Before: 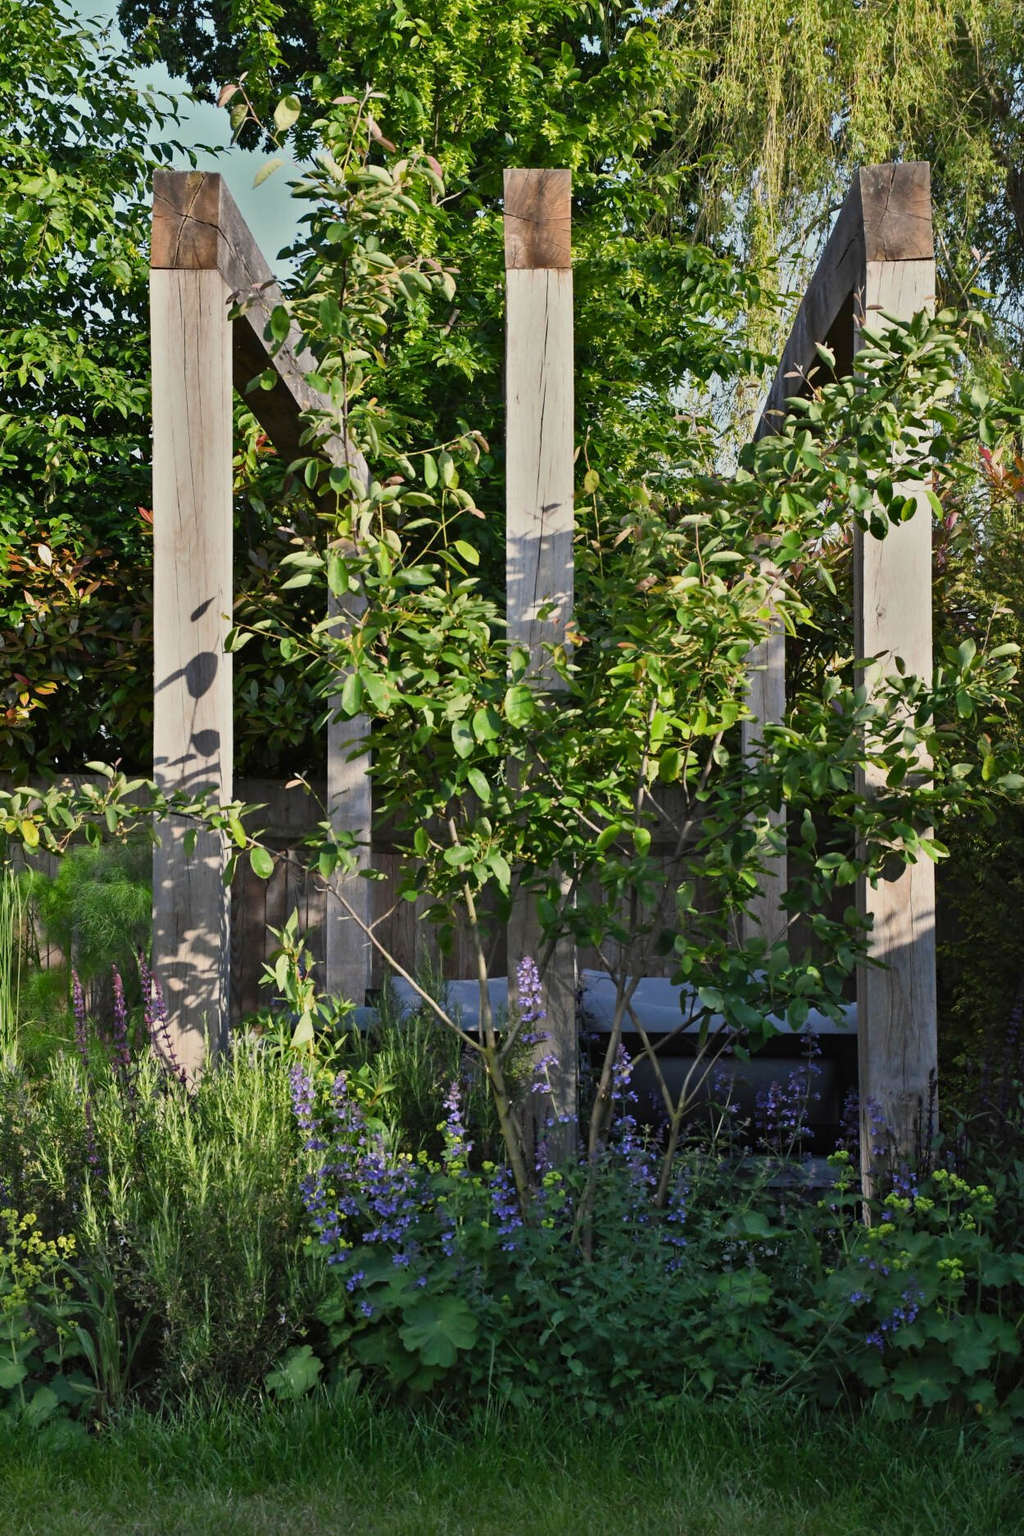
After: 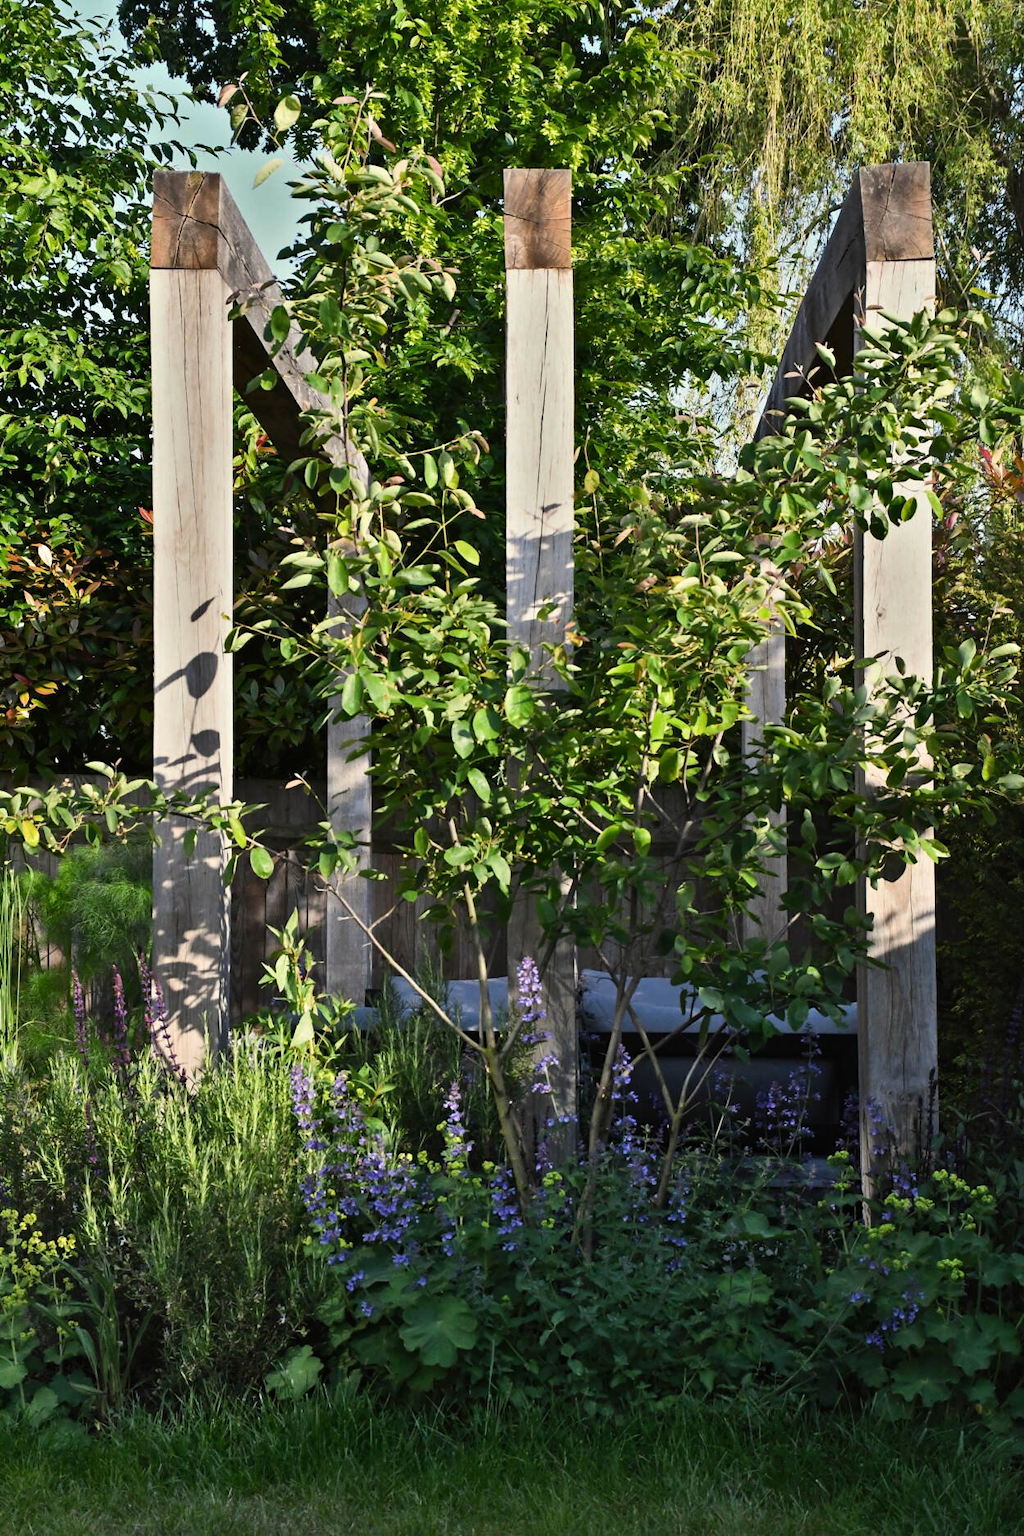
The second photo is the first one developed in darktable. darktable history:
tone equalizer: -8 EV -0.418 EV, -7 EV -0.423 EV, -6 EV -0.373 EV, -5 EV -0.243 EV, -3 EV 0.196 EV, -2 EV 0.308 EV, -1 EV 0.375 EV, +0 EV 0.401 EV, edges refinement/feathering 500, mask exposure compensation -1.57 EV, preserve details no
